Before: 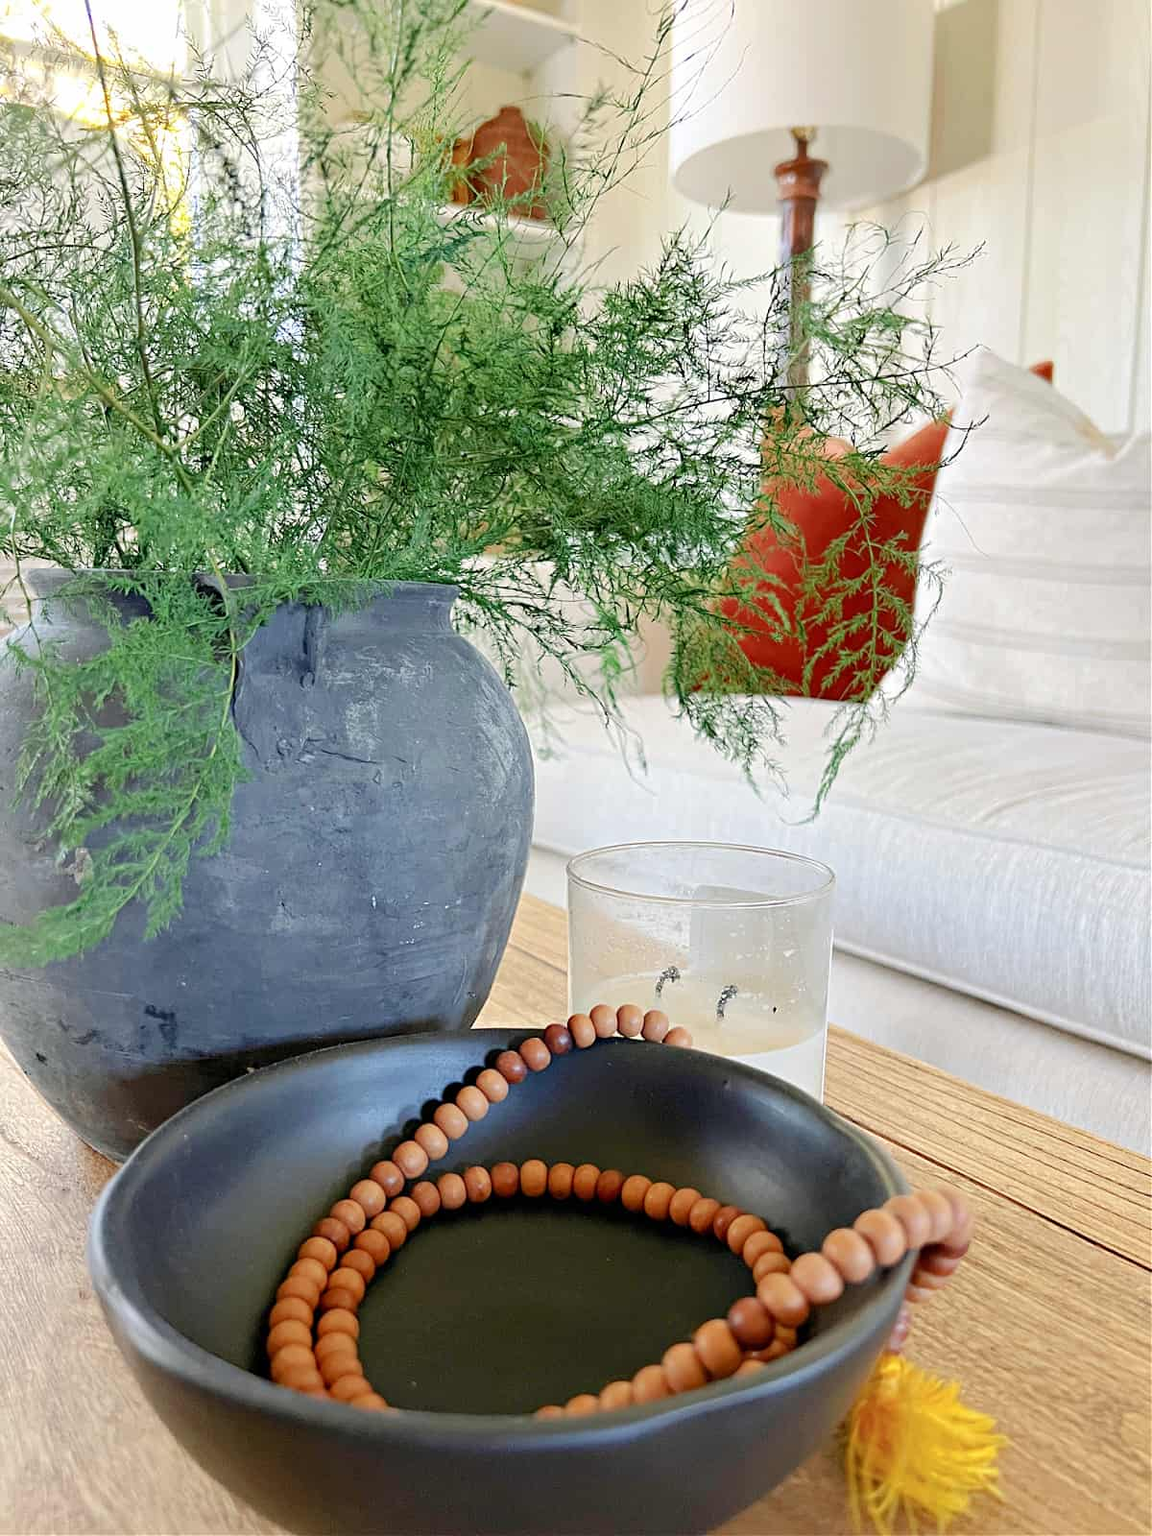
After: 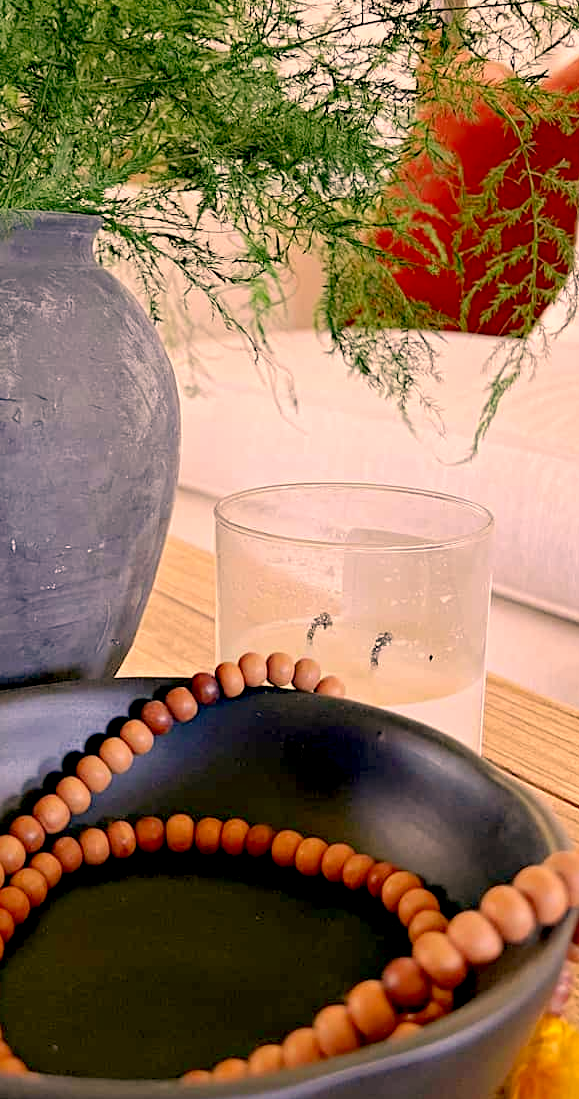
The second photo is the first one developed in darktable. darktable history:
crop: left 31.379%, top 24.658%, right 20.326%, bottom 6.628%
exposure: black level correction 0.016, exposure -0.009 EV, compensate highlight preservation false
color correction: highlights a* 21.16, highlights b* 19.61
